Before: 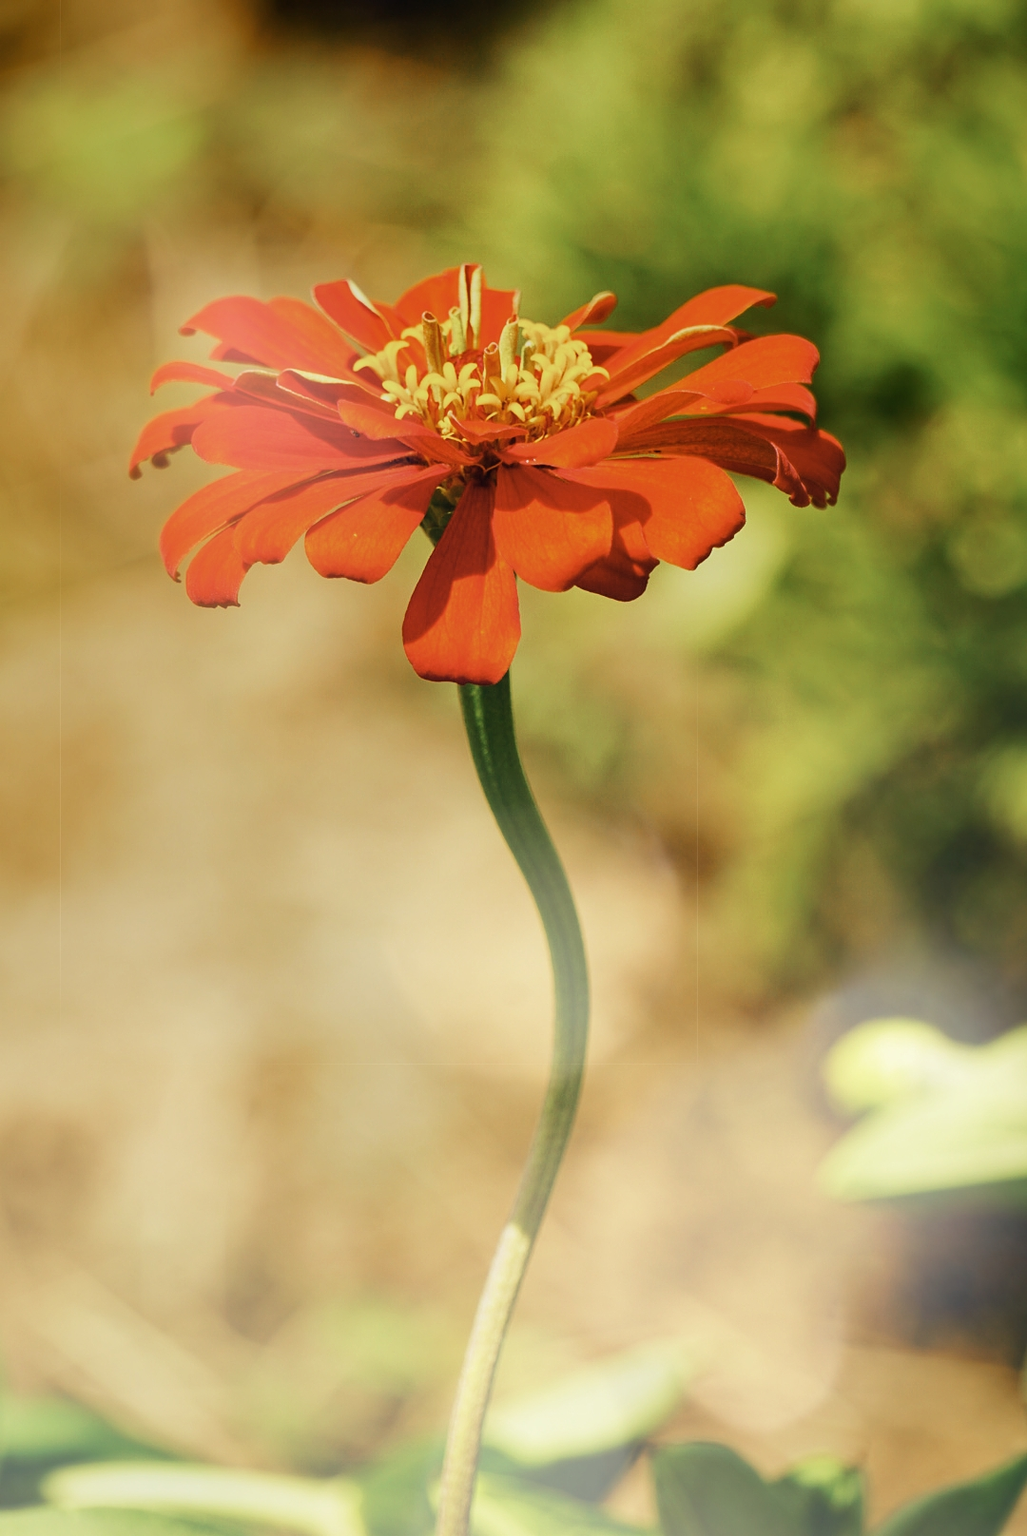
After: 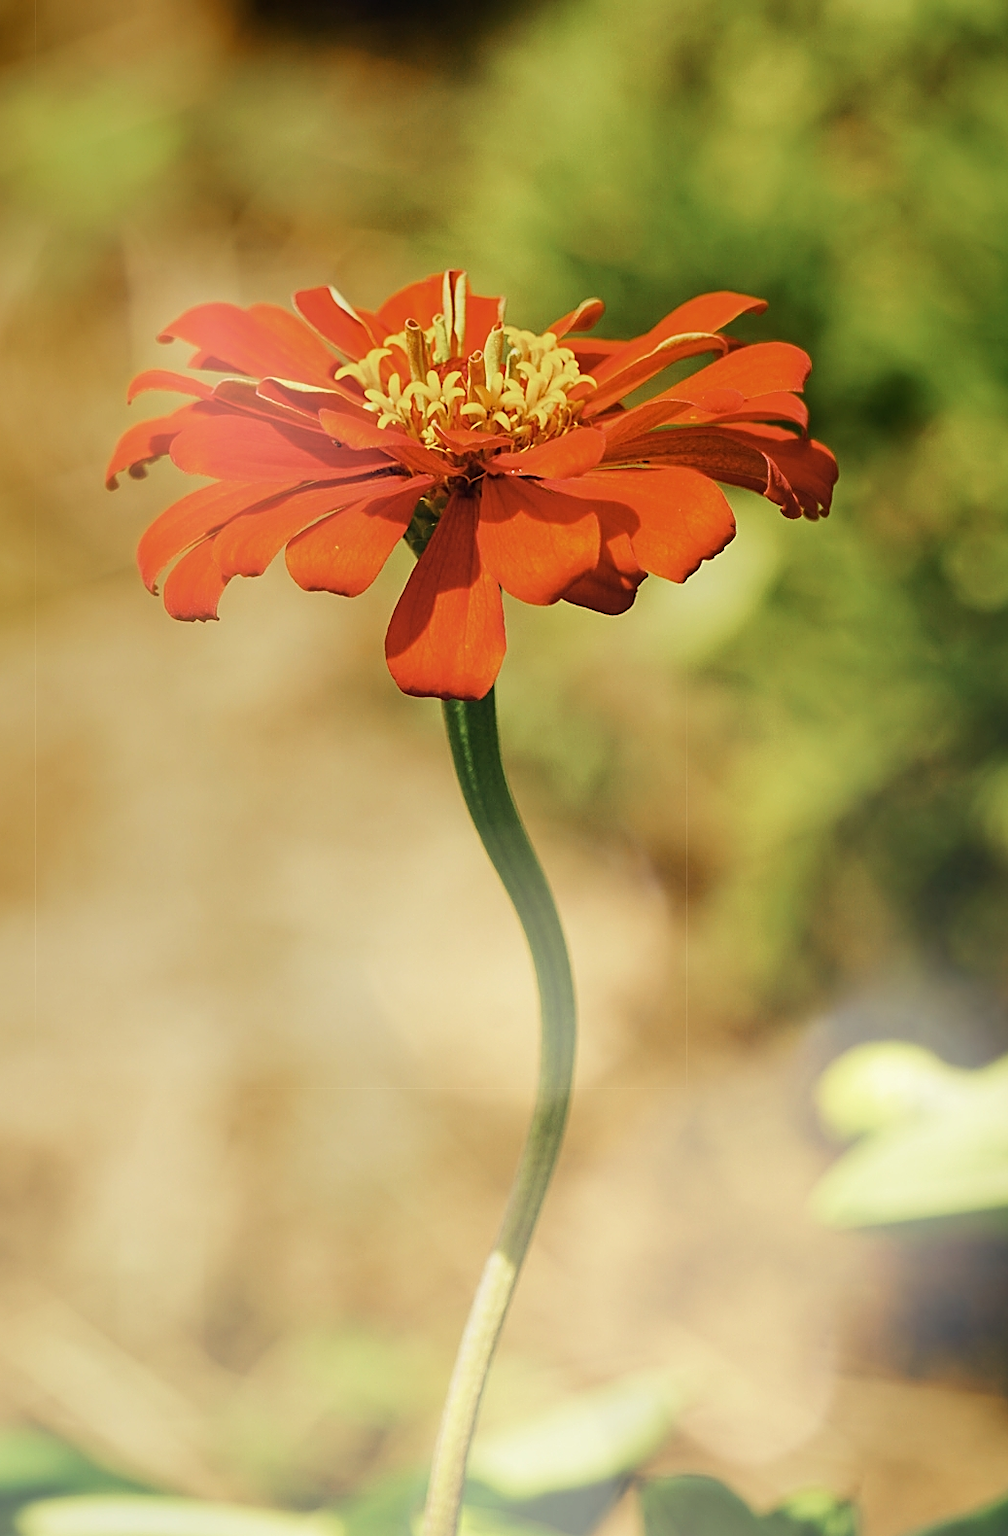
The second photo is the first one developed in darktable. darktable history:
crop and rotate: left 2.619%, right 1.332%, bottom 2.212%
sharpen: on, module defaults
